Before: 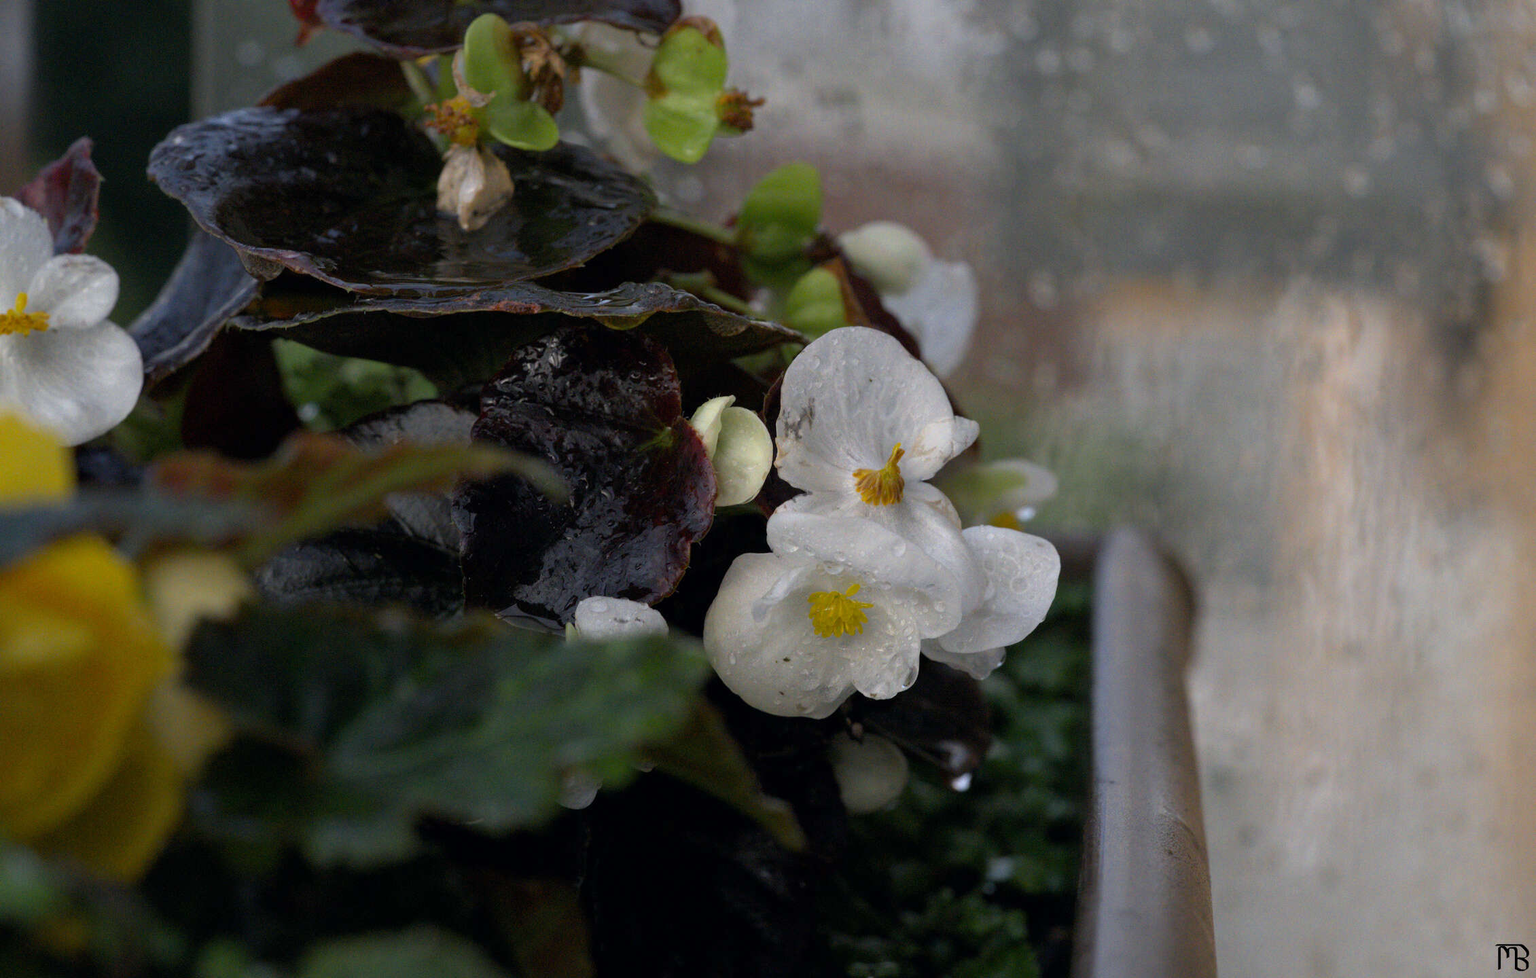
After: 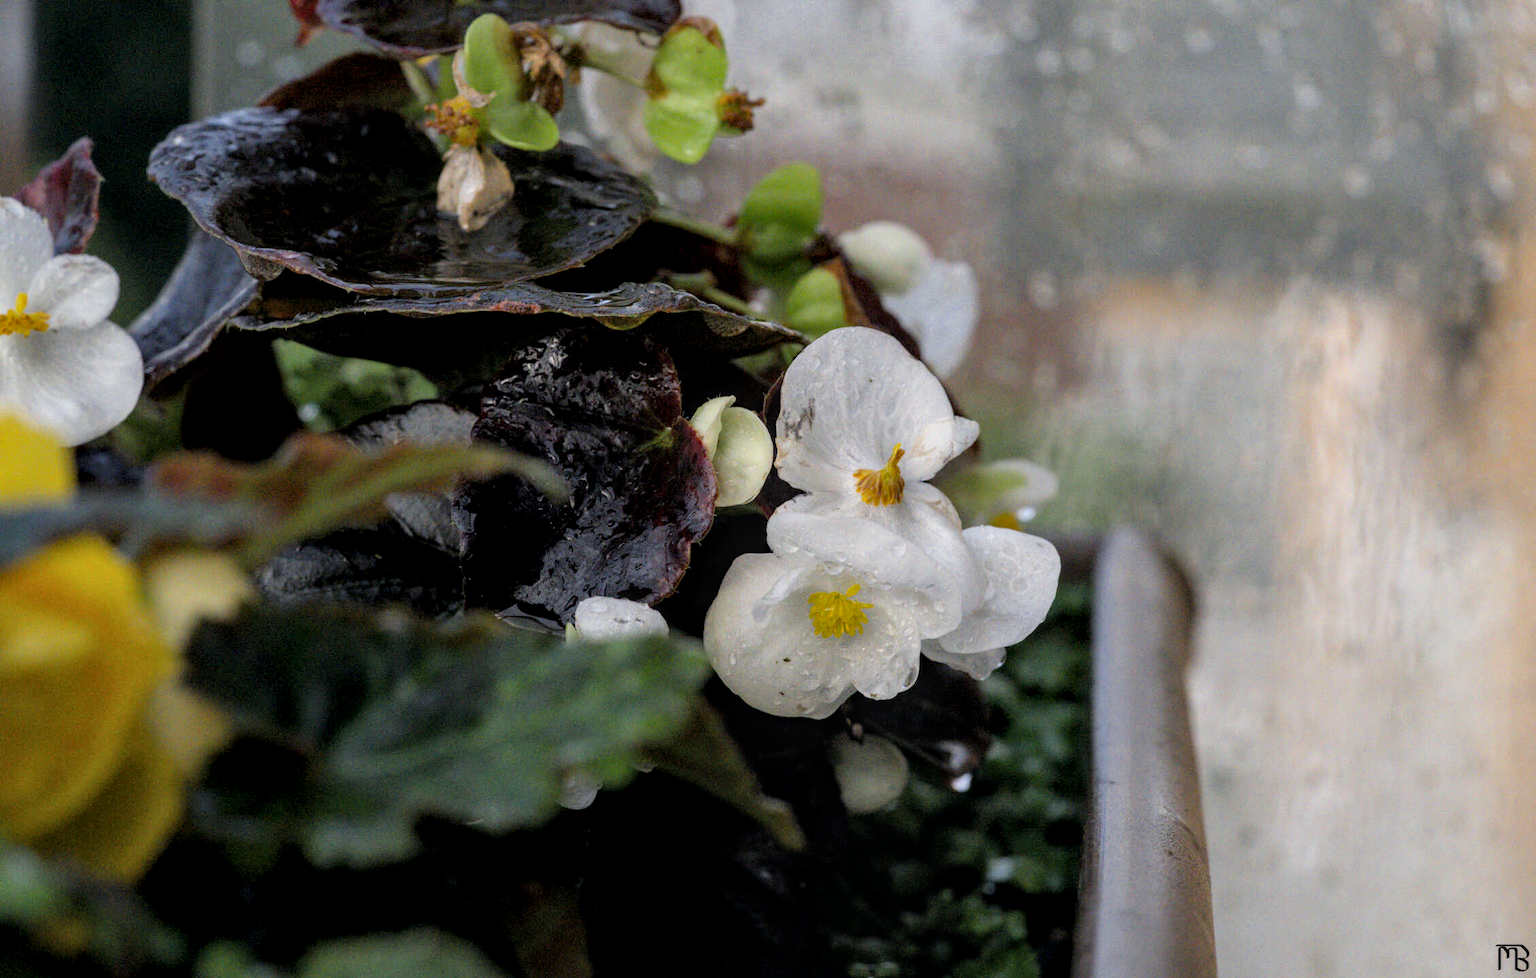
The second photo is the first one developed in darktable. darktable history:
filmic rgb: black relative exposure -7.96 EV, white relative exposure 3.83 EV, hardness 4.28, iterations of high-quality reconstruction 10
local contrast: highlights 27%, detail 130%
exposure: black level correction 0, exposure 0.902 EV, compensate highlight preservation false
